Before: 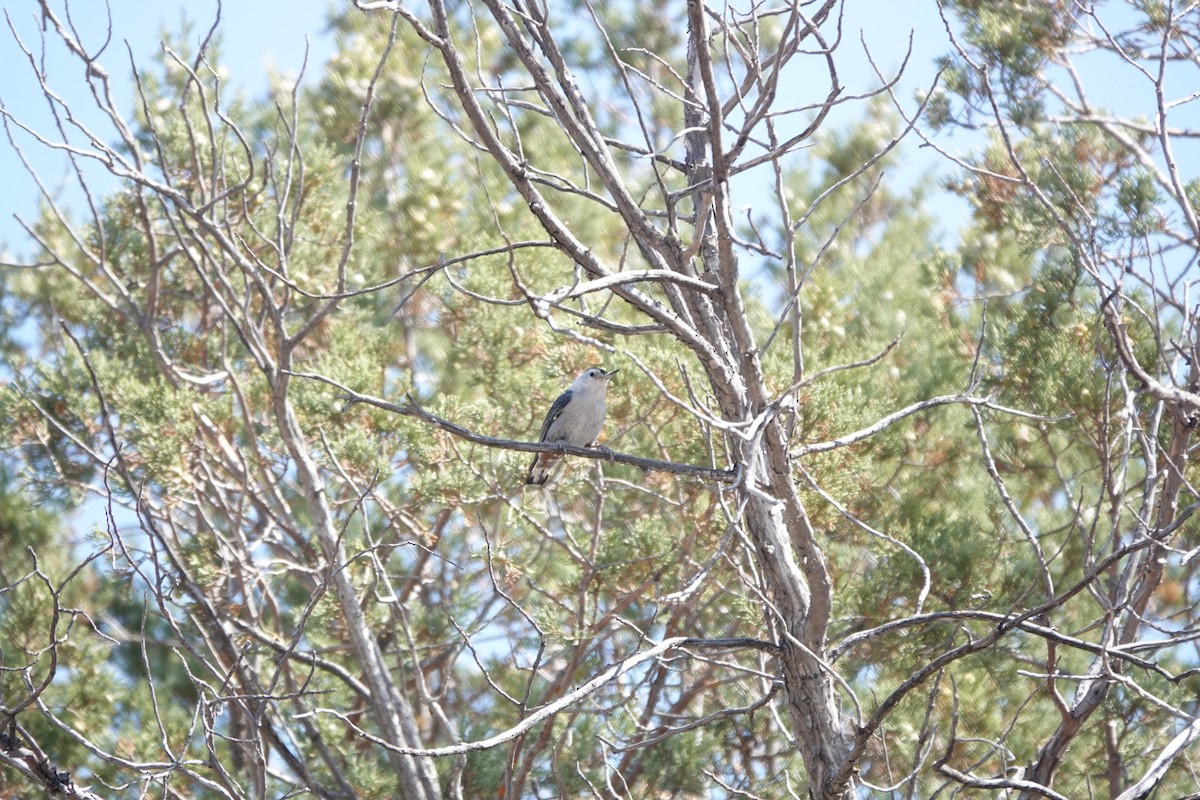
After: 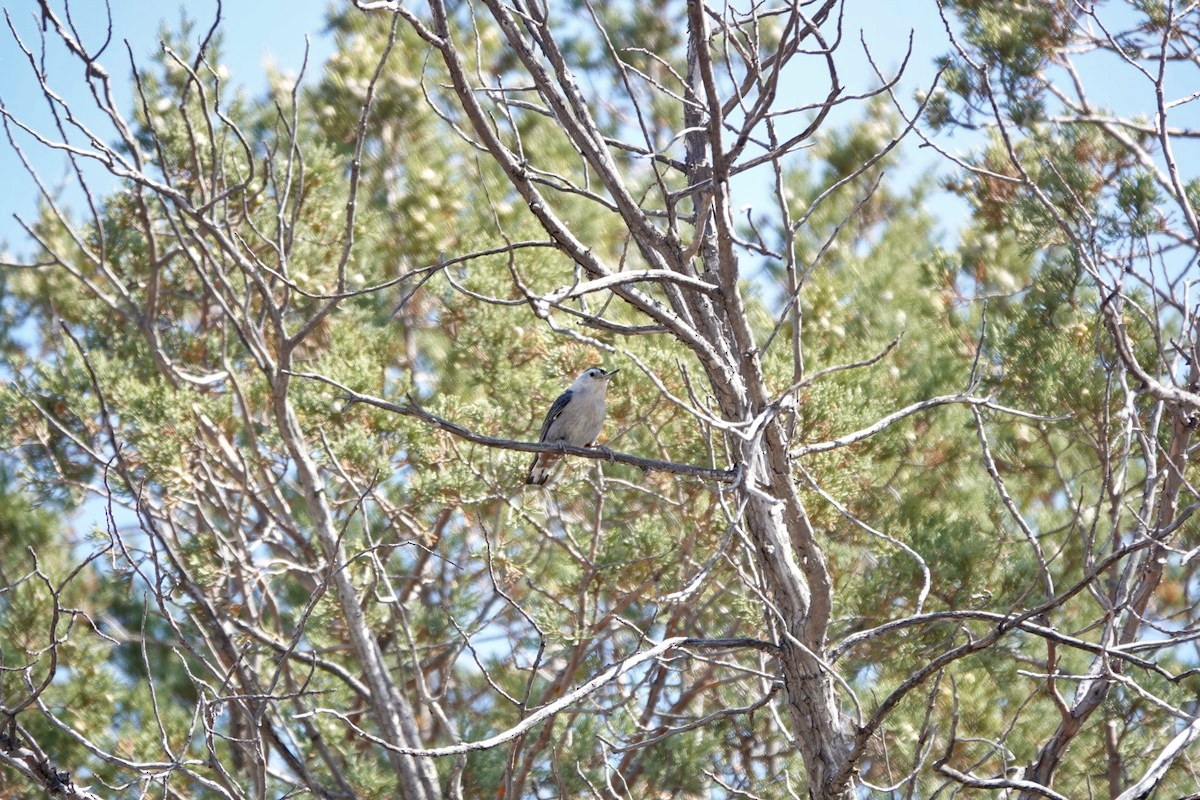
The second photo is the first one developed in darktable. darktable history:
shadows and highlights: low approximation 0.01, soften with gaussian
haze removal: strength 0.25, distance 0.25, compatibility mode true, adaptive false
